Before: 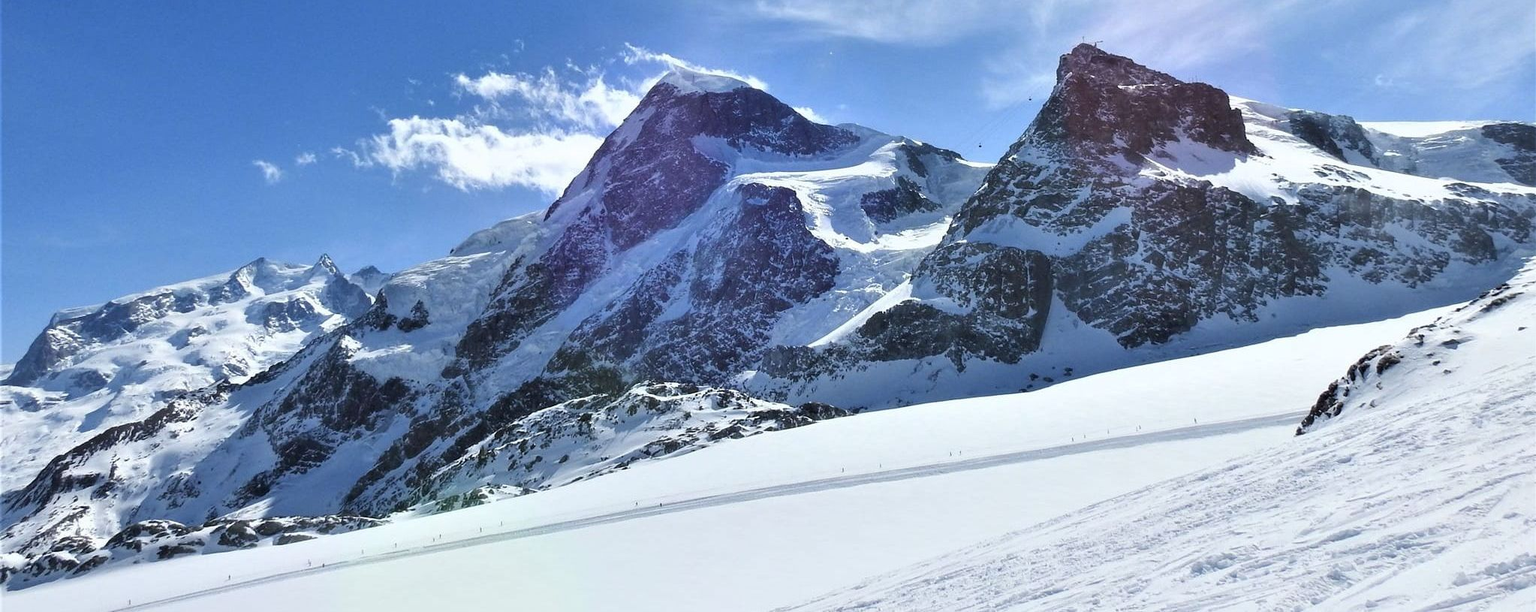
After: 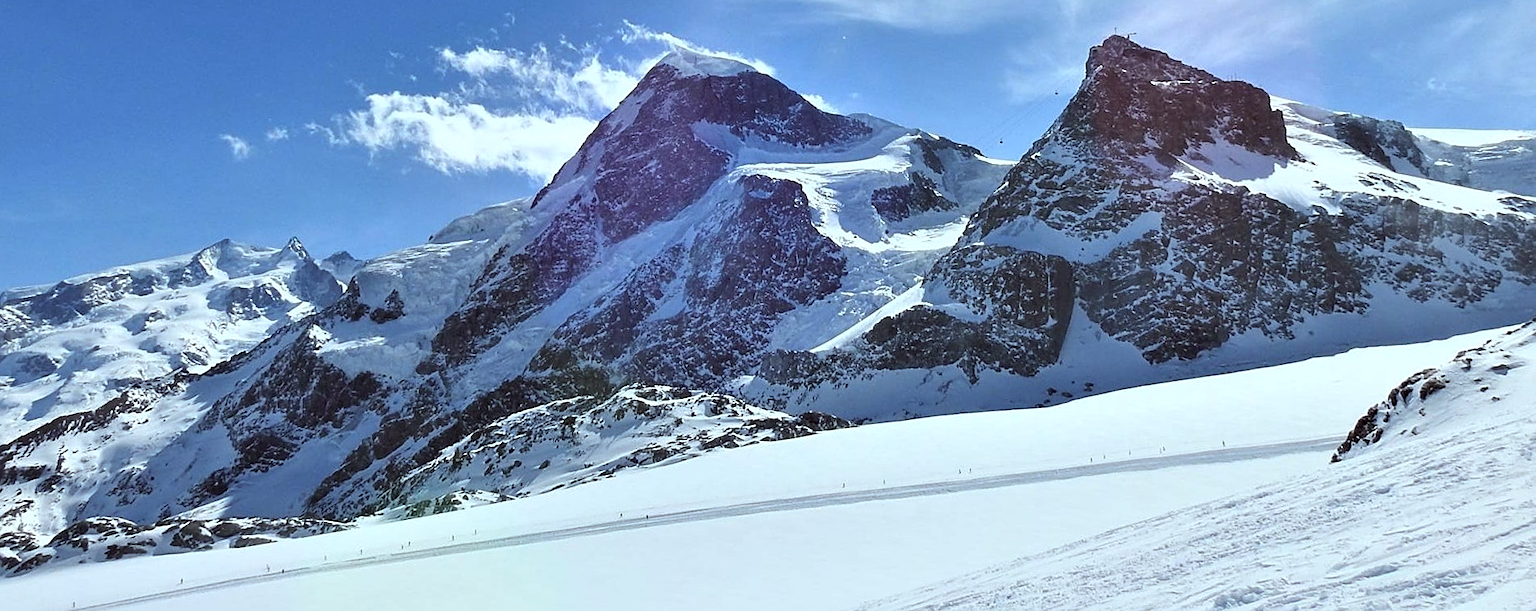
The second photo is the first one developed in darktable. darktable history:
color correction: highlights a* -4.98, highlights b* -3.76, shadows a* 3.83, shadows b* 4.08
sharpen: on, module defaults
crop and rotate: angle -1.69°
